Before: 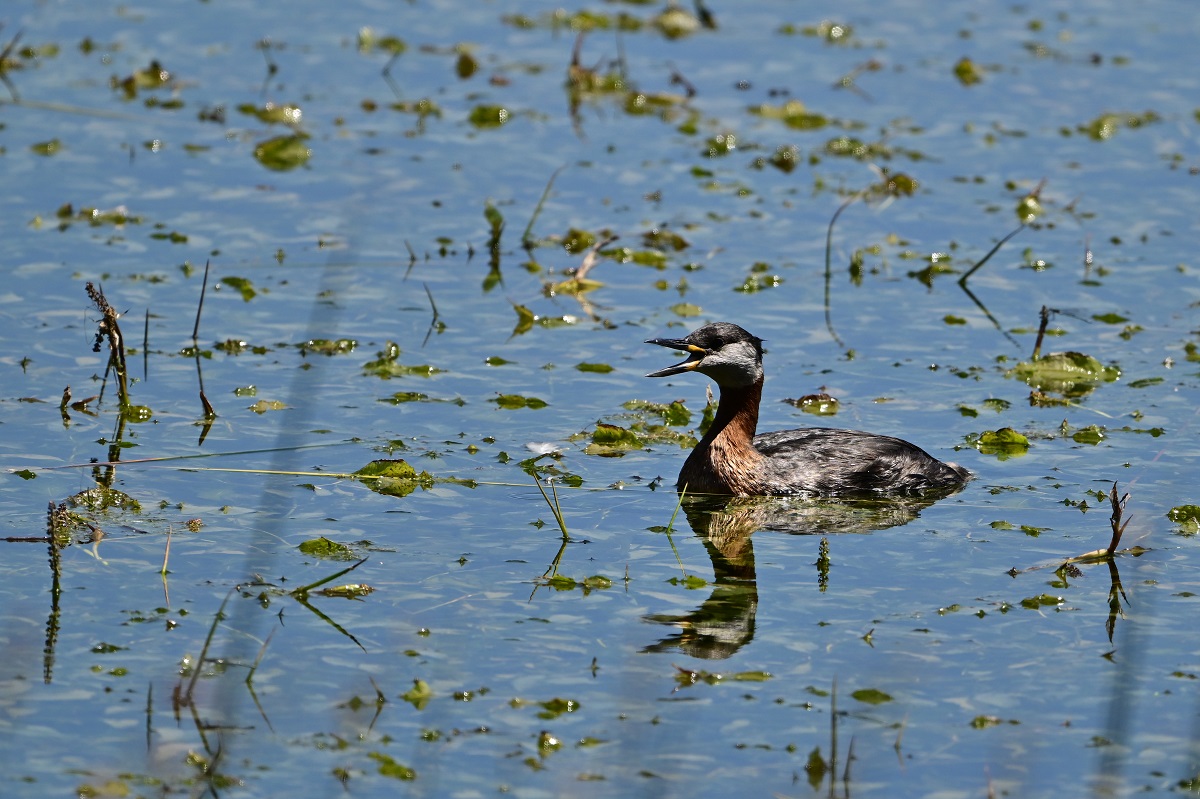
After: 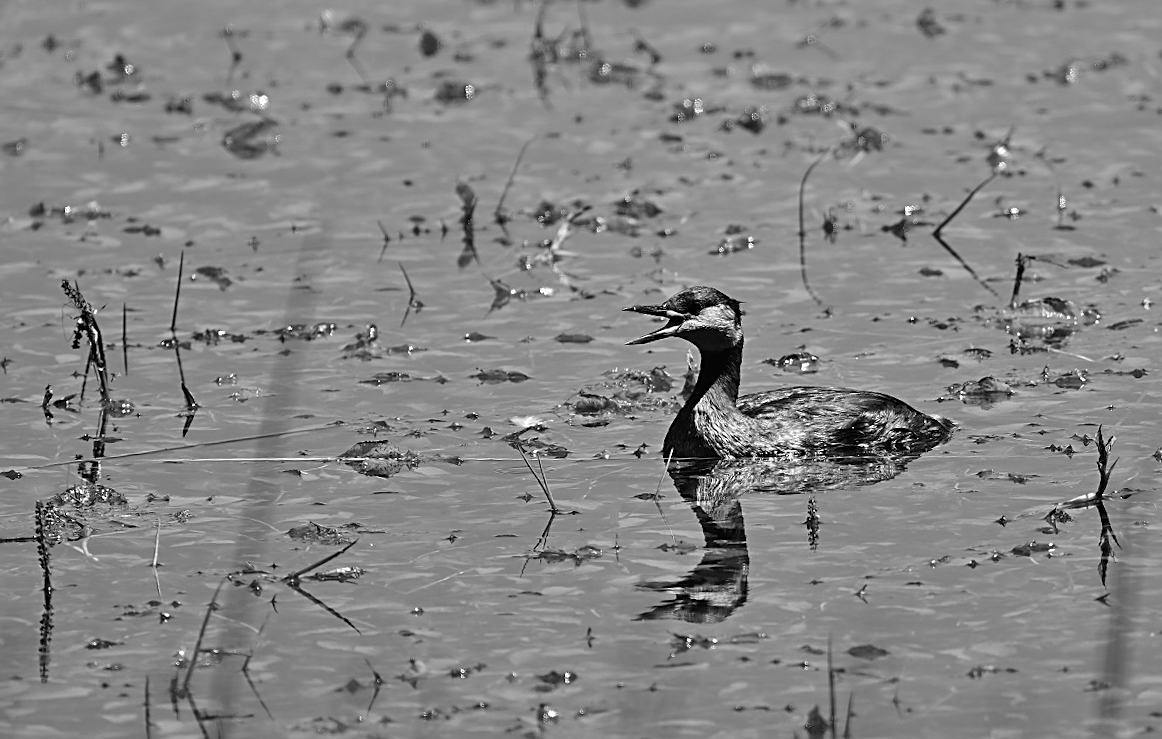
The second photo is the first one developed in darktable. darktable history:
local contrast: mode bilateral grid, contrast 100, coarseness 100, detail 91%, midtone range 0.2
color correction: highlights a* -1.43, highlights b* 10.12, shadows a* 0.395, shadows b* 19.35
monochrome: on, module defaults
exposure: black level correction 0.001, exposure 0.191 EV, compensate highlight preservation false
sharpen: on, module defaults
rotate and perspective: rotation -3°, crop left 0.031, crop right 0.968, crop top 0.07, crop bottom 0.93
